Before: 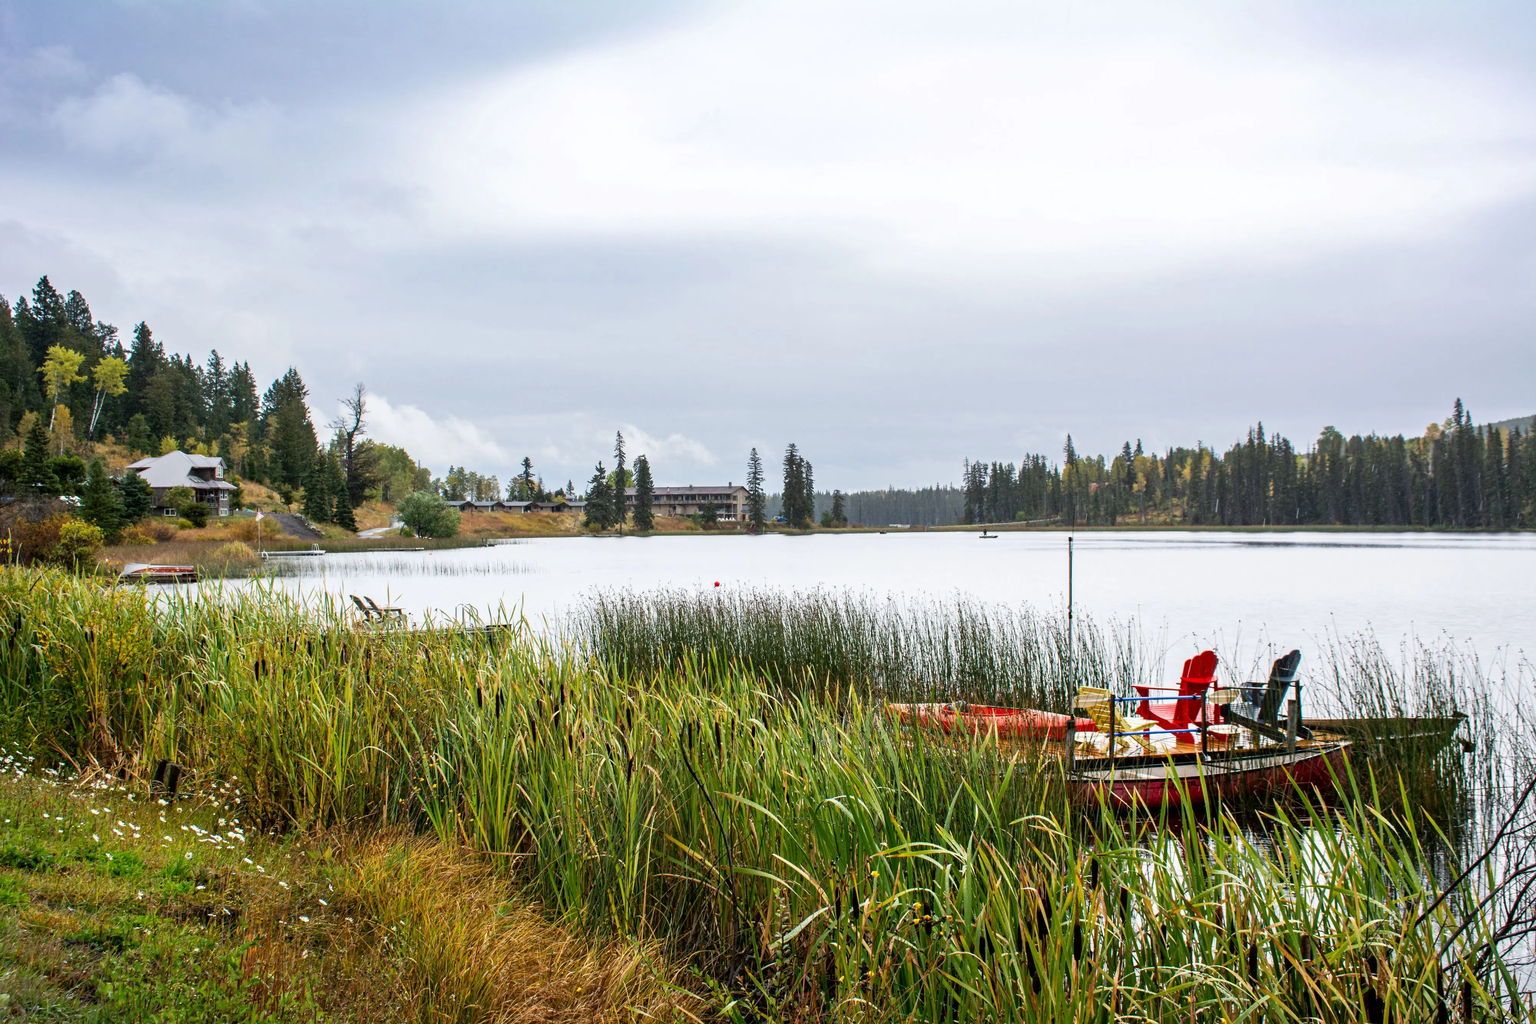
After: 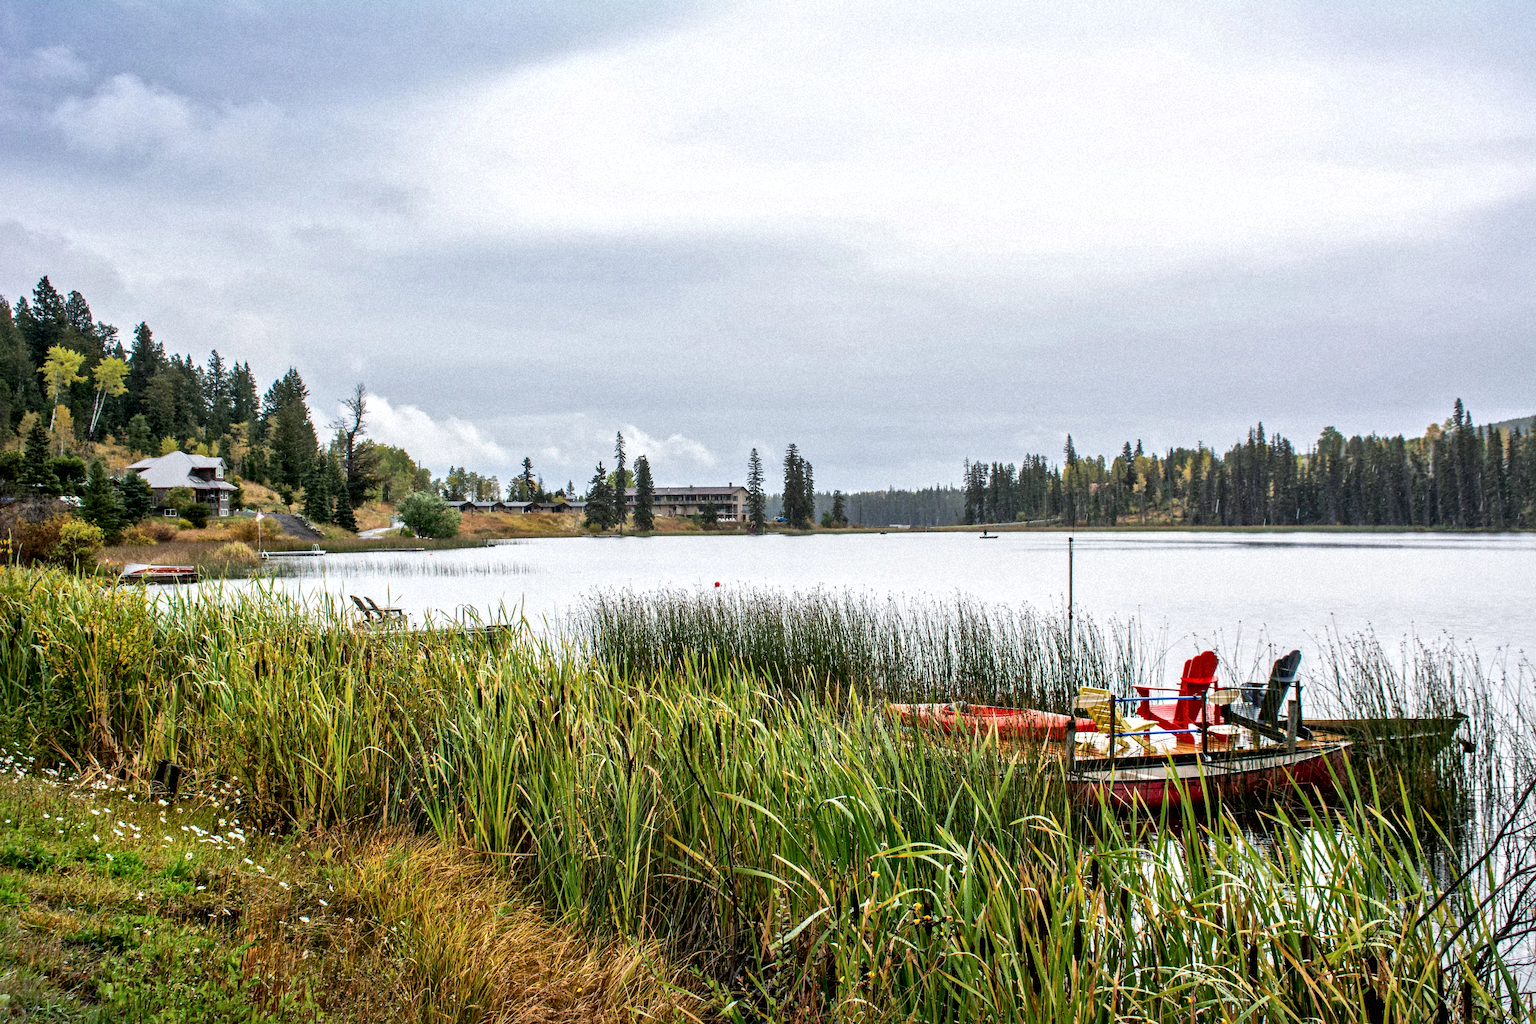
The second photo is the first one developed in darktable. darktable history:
grain: mid-tones bias 0%
tone equalizer: on, module defaults
local contrast: mode bilateral grid, contrast 20, coarseness 50, detail 179%, midtone range 0.2
